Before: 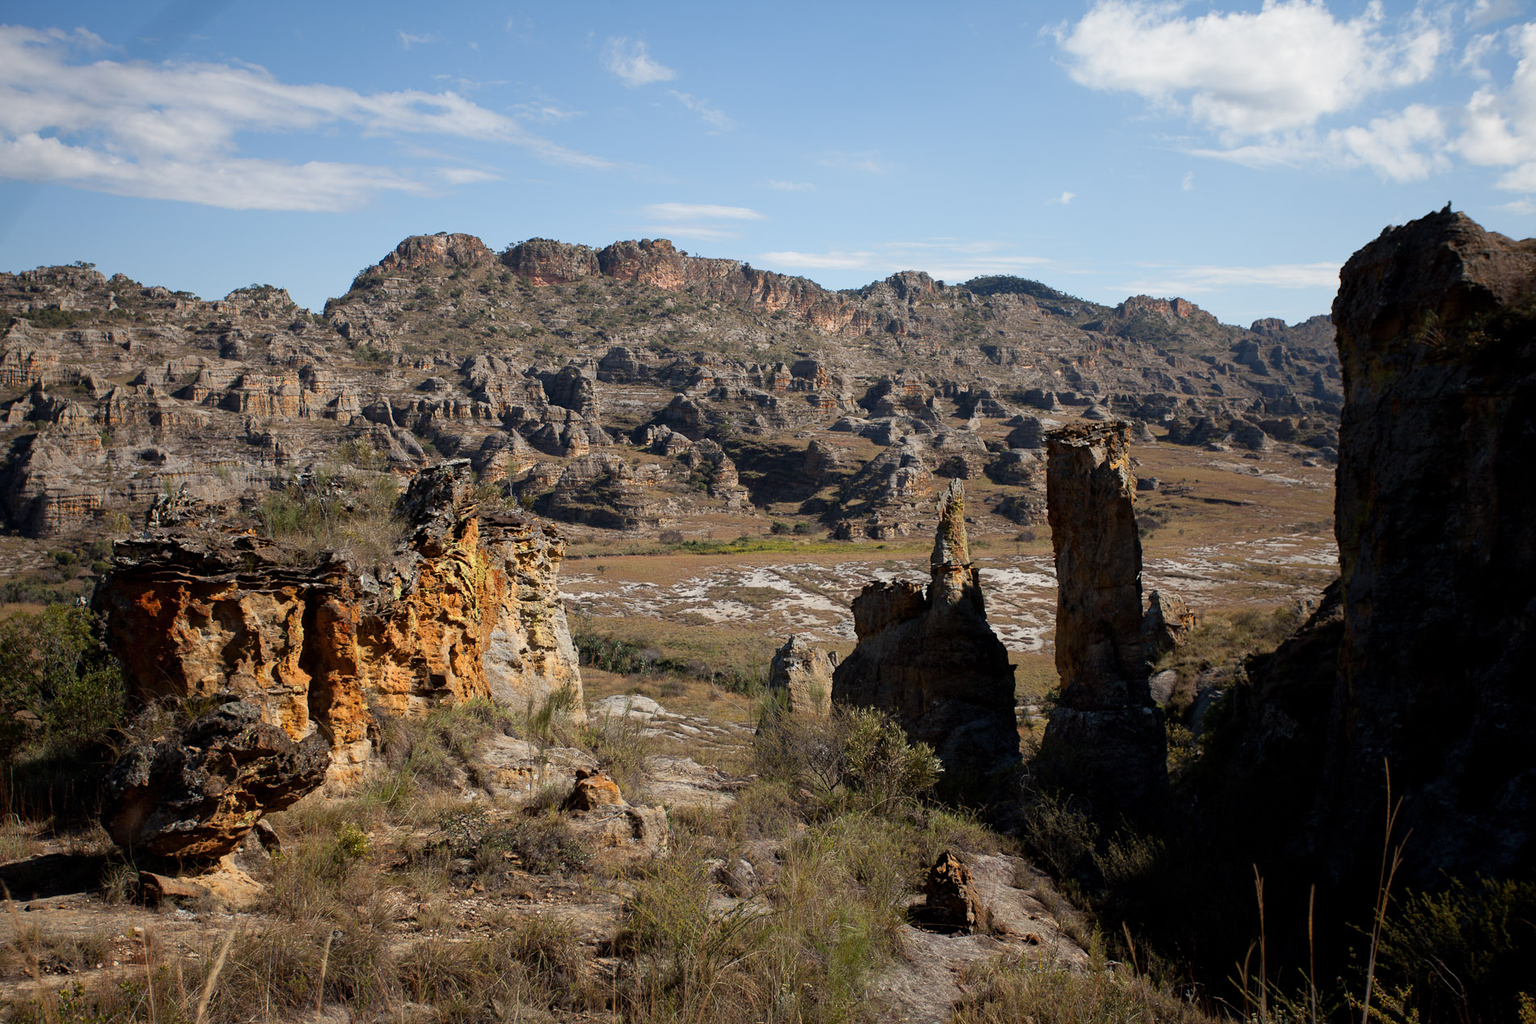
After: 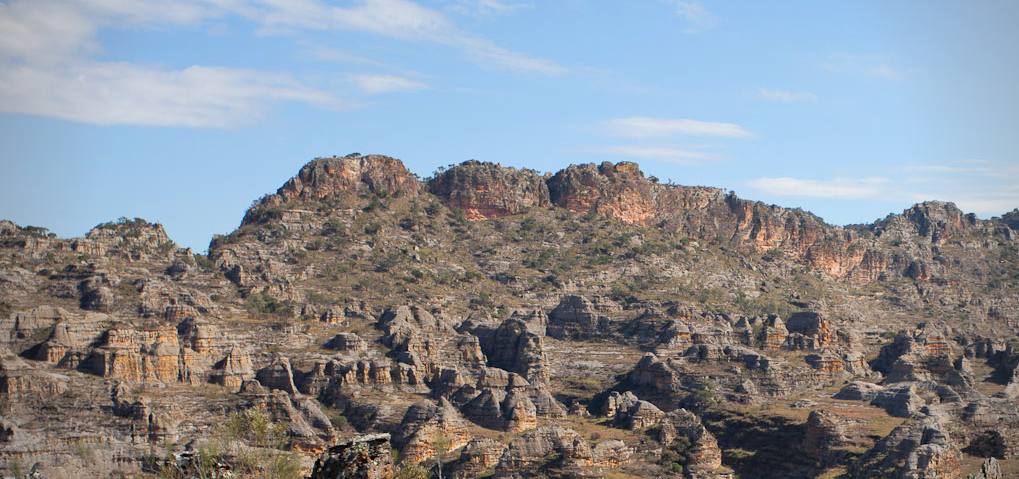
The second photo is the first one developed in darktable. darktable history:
vignetting: on, module defaults
crop: left 10.121%, top 10.631%, right 36.218%, bottom 51.526%
contrast brightness saturation: brightness 0.09, saturation 0.19
